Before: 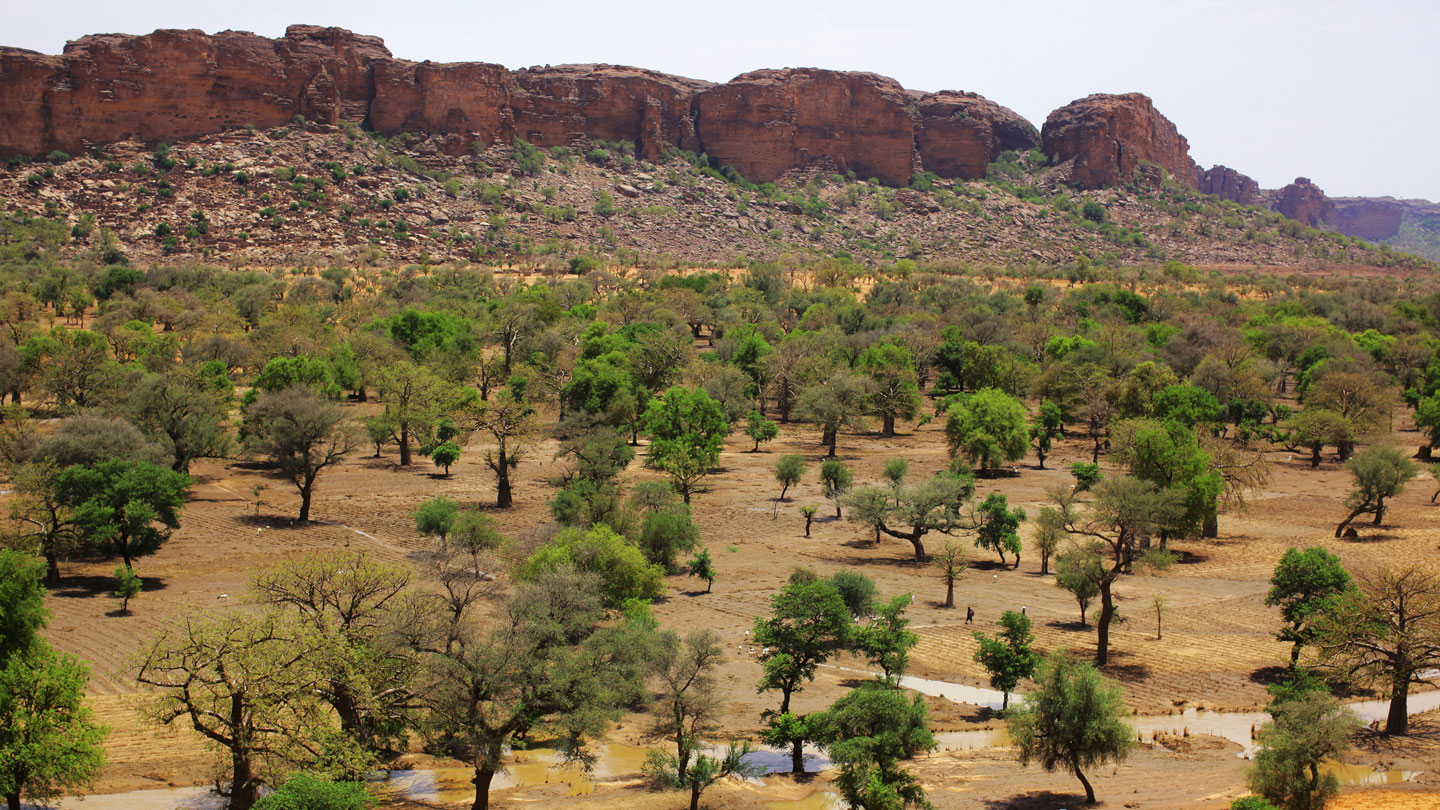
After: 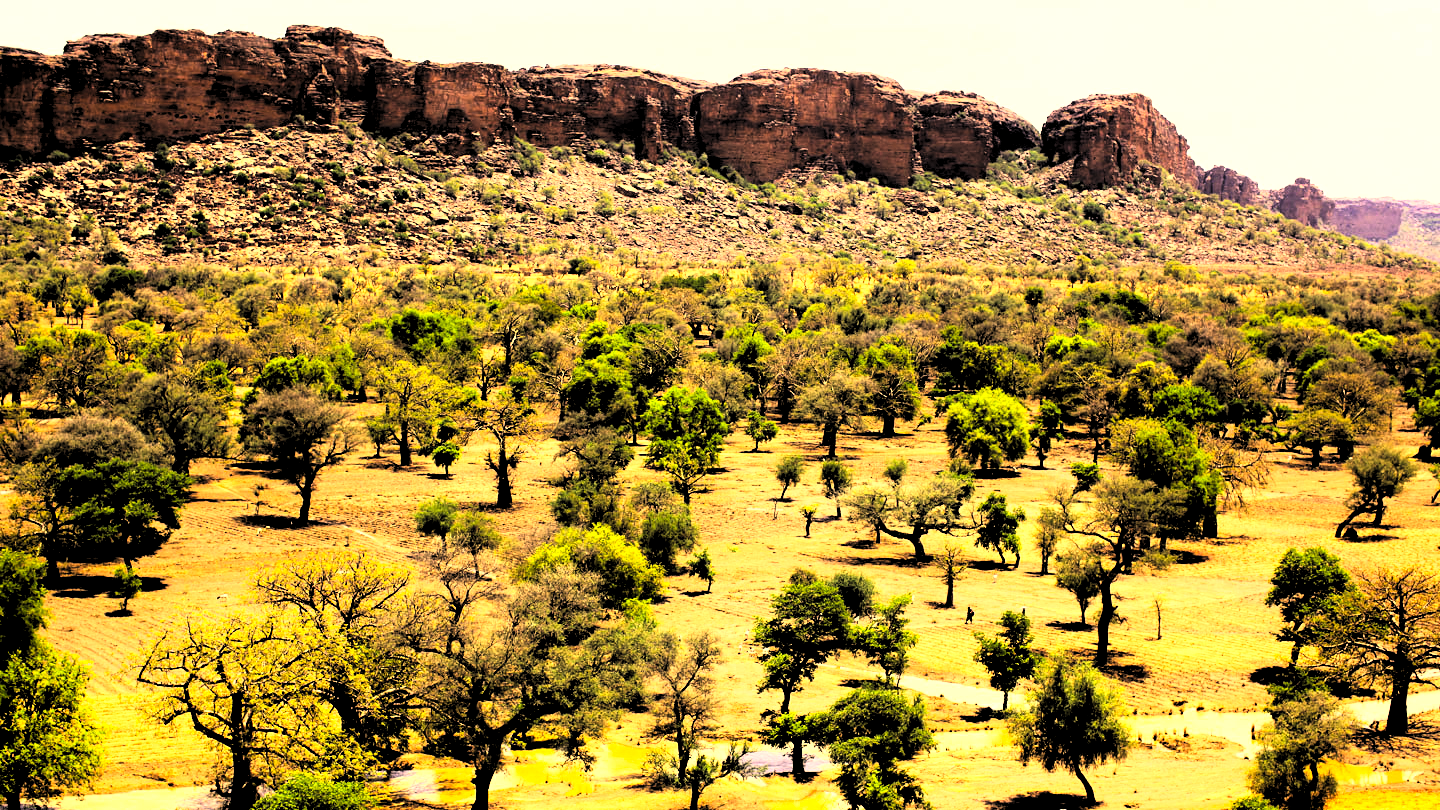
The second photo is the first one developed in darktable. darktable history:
rgb curve: curves: ch0 [(0, 0) (0.21, 0.15) (0.24, 0.21) (0.5, 0.75) (0.75, 0.96) (0.89, 0.99) (1, 1)]; ch1 [(0, 0.02) (0.21, 0.13) (0.25, 0.2) (0.5, 0.67) (0.75, 0.9) (0.89, 0.97) (1, 1)]; ch2 [(0, 0.02) (0.21, 0.13) (0.25, 0.2) (0.5, 0.67) (0.75, 0.9) (0.89, 0.97) (1, 1)], compensate middle gray true
color correction: highlights a* 15, highlights b* 31.55
levels: levels [0.182, 0.542, 0.902]
